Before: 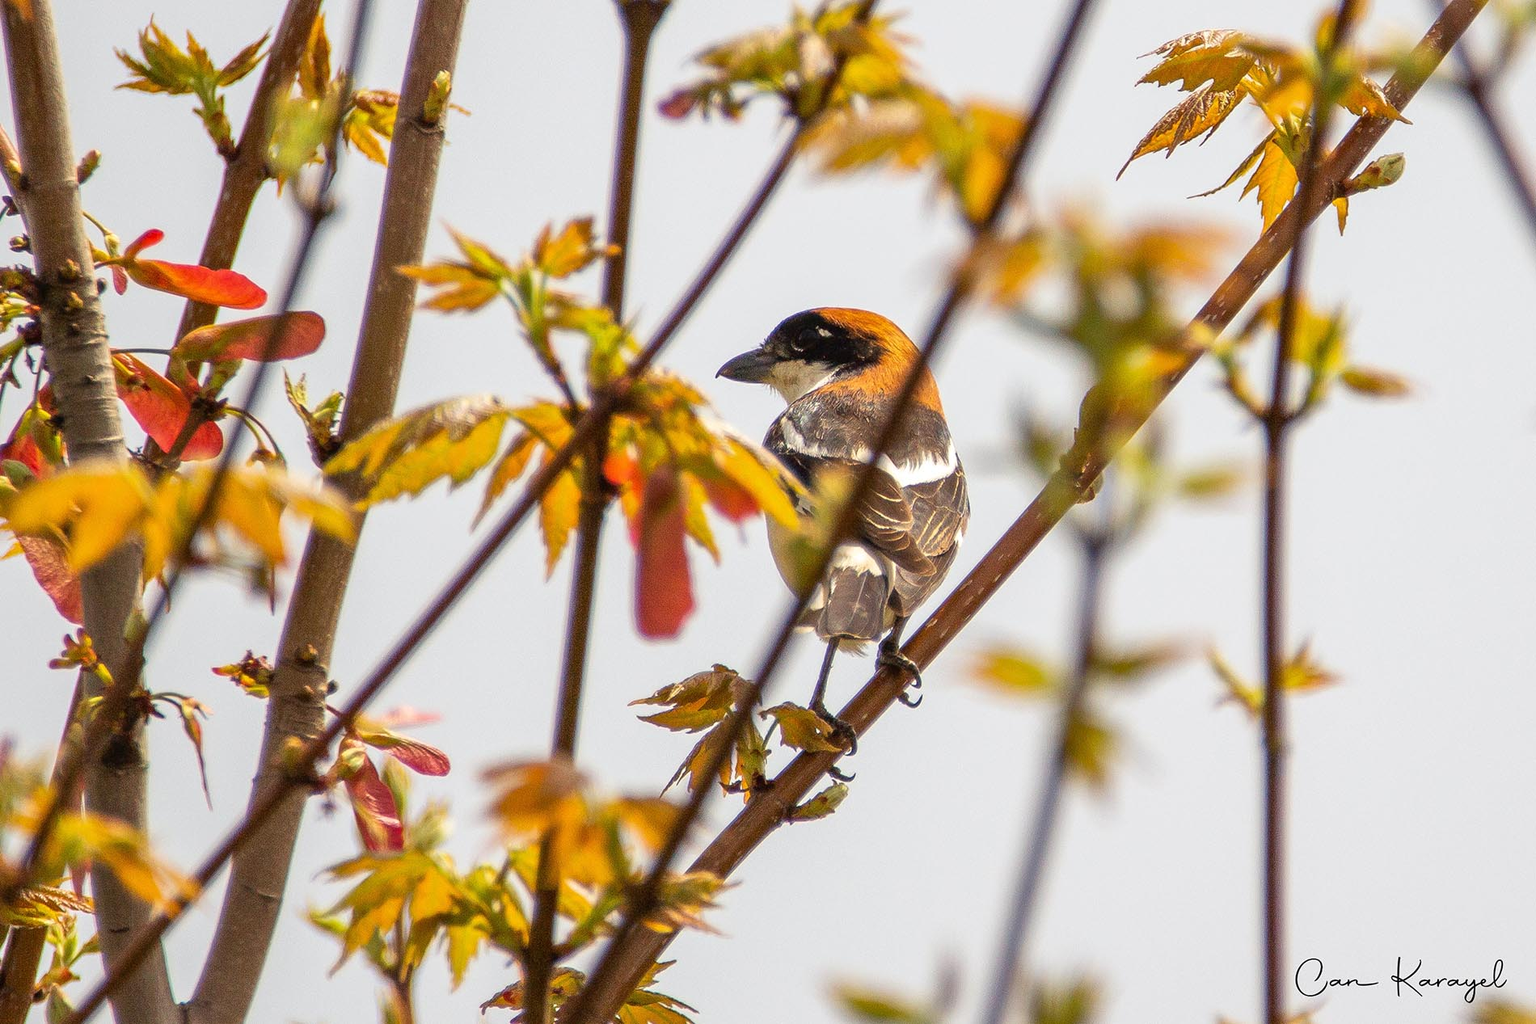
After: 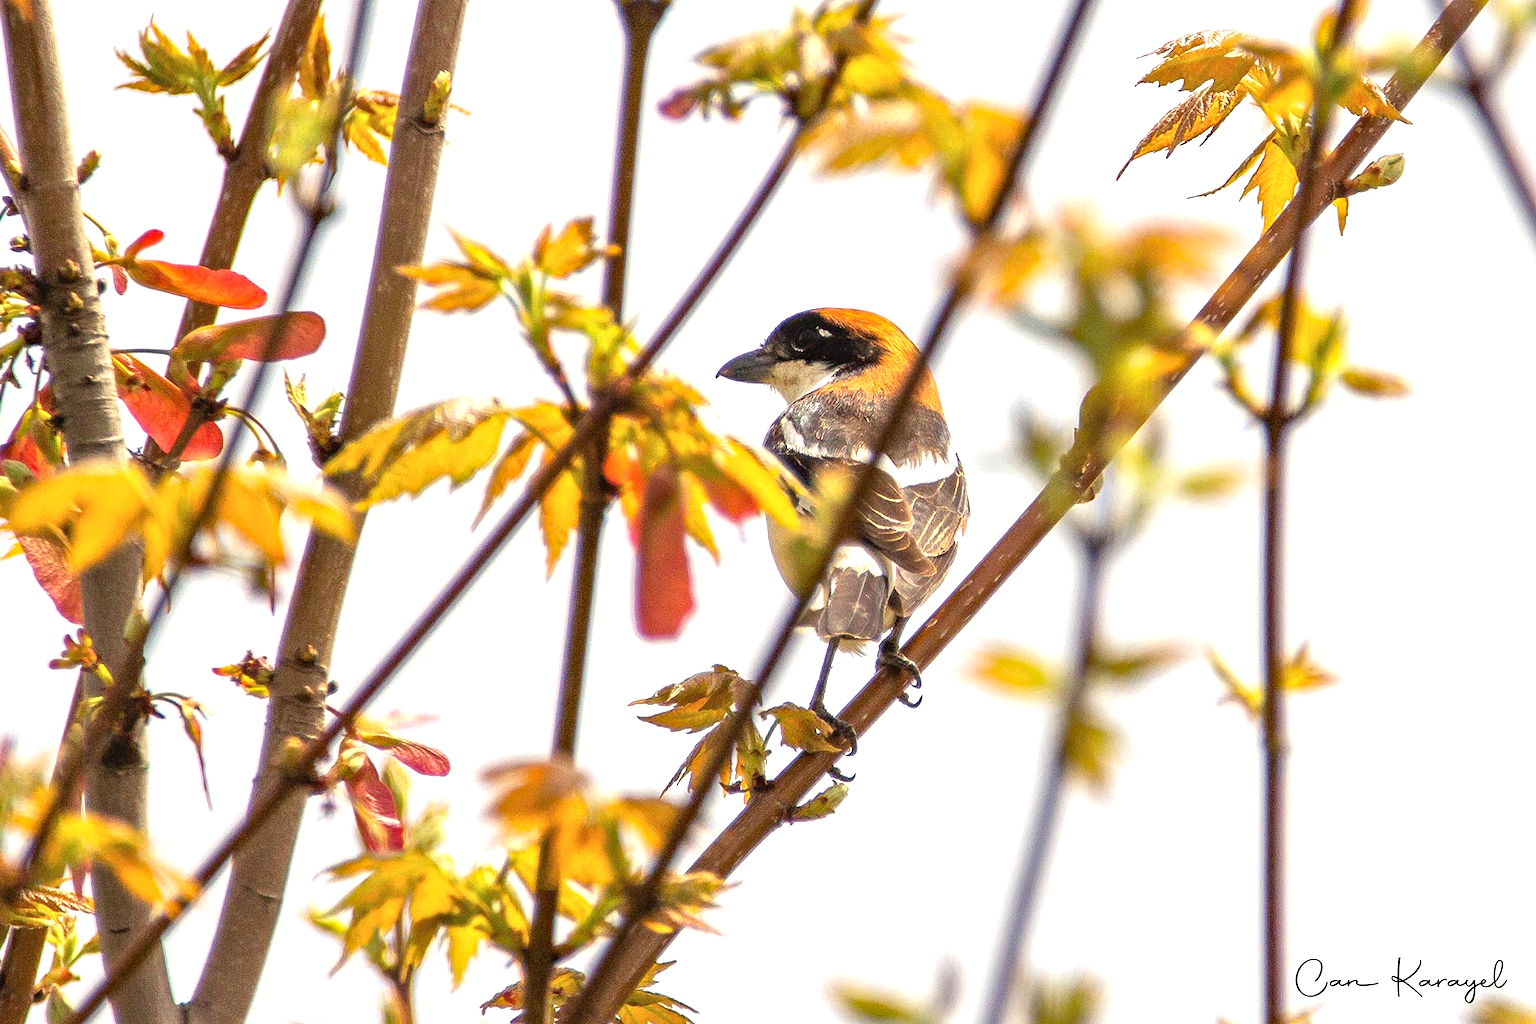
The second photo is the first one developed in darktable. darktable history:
exposure: black level correction 0, exposure 0.703 EV, compensate exposure bias true, compensate highlight preservation false
haze removal: compatibility mode true, adaptive false
contrast brightness saturation: saturation -0.069
